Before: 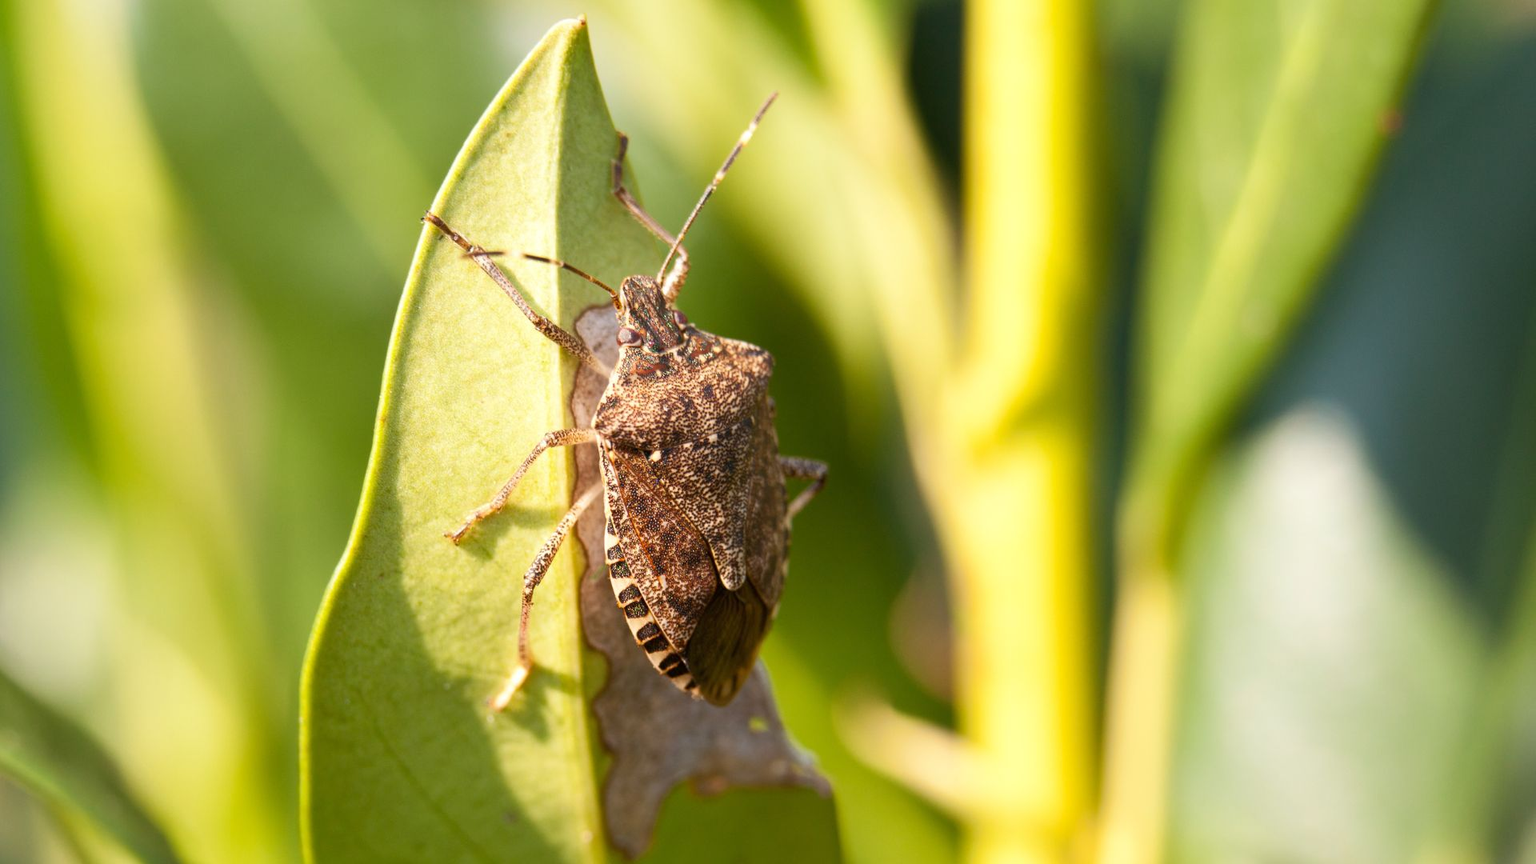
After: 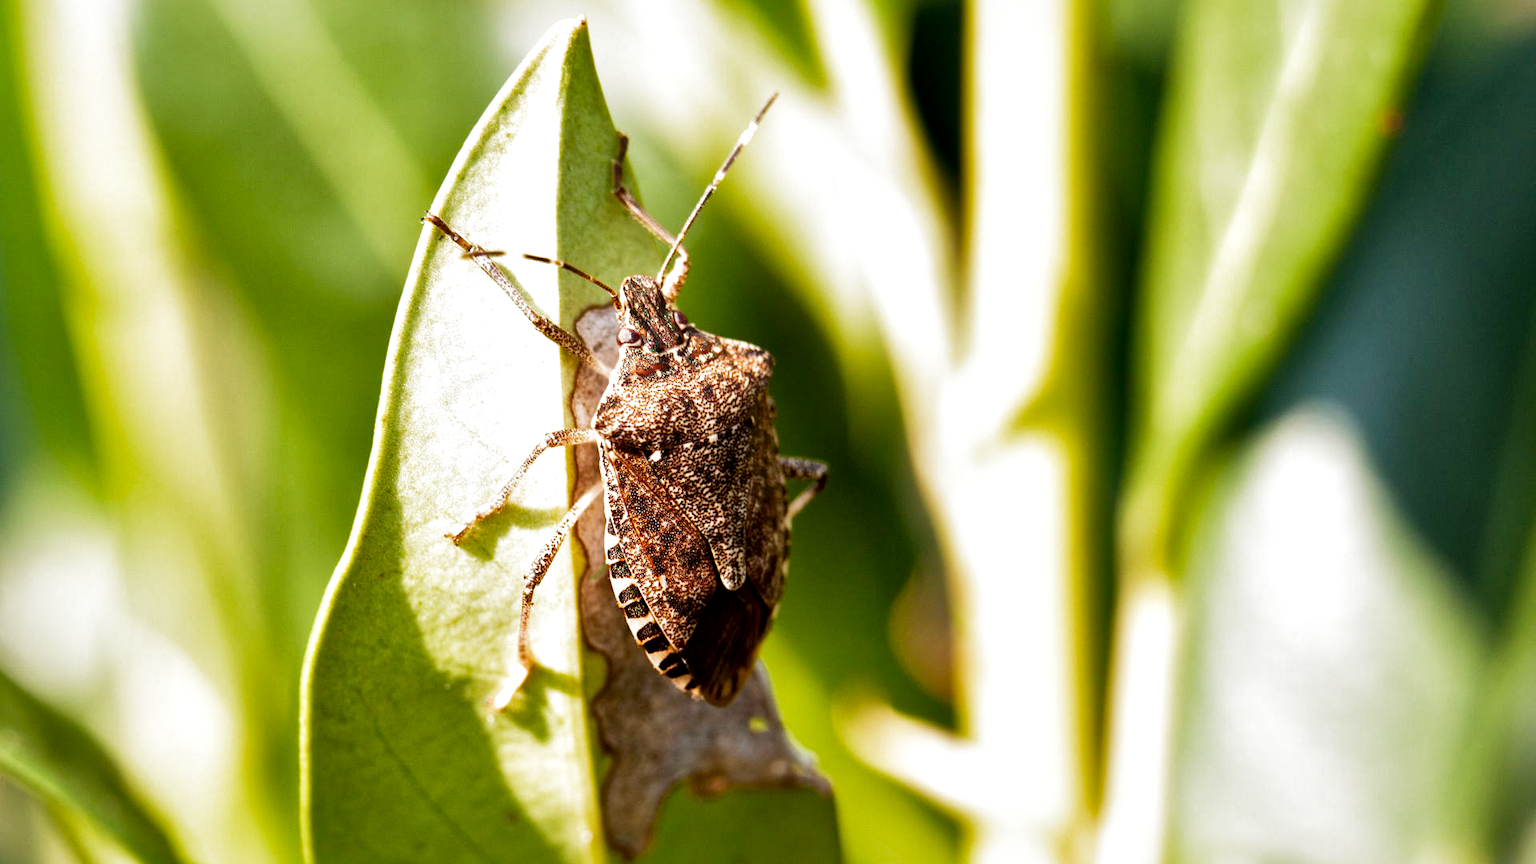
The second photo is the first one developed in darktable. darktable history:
filmic rgb: black relative exposure -8.2 EV, white relative exposure 2.2 EV, threshold 3 EV, hardness 7.11, latitude 75%, contrast 1.325, highlights saturation mix -2%, shadows ↔ highlights balance 30%, preserve chrominance no, color science v5 (2021), contrast in shadows safe, contrast in highlights safe, enable highlight reconstruction true
local contrast: mode bilateral grid, contrast 25, coarseness 47, detail 151%, midtone range 0.2
